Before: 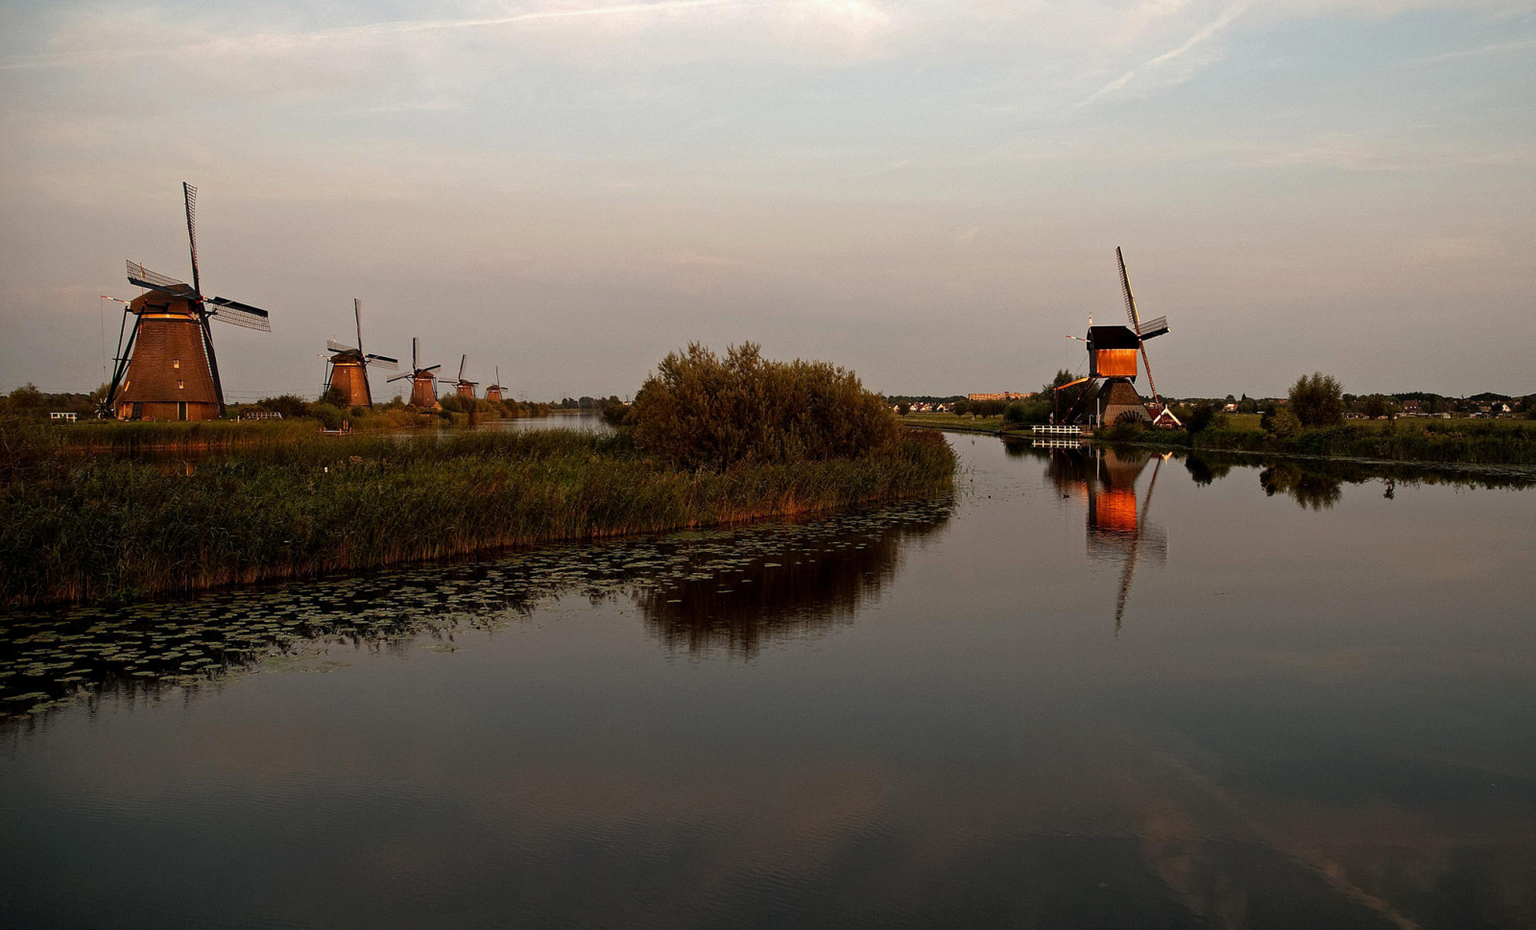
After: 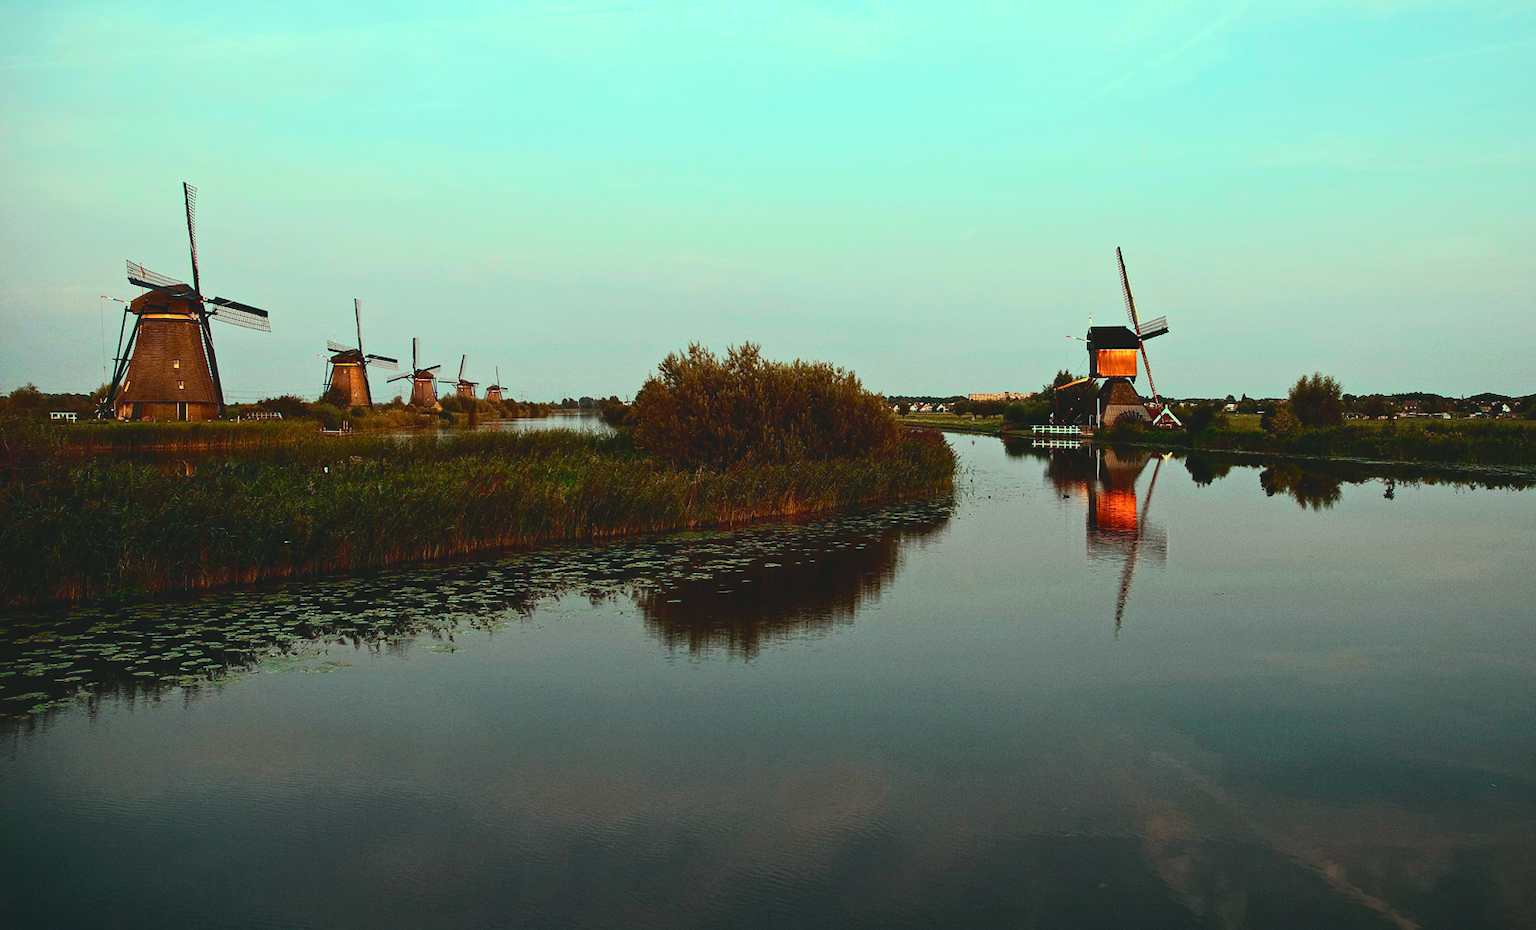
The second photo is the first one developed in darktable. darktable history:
tone curve: curves: ch0 [(0, 0.087) (0.175, 0.178) (0.466, 0.498) (0.715, 0.764) (1, 0.961)]; ch1 [(0, 0) (0.437, 0.398) (0.476, 0.466) (0.505, 0.505) (0.534, 0.544) (0.612, 0.605) (0.641, 0.643) (1, 1)]; ch2 [(0, 0) (0.359, 0.379) (0.427, 0.453) (0.489, 0.495) (0.531, 0.534) (0.579, 0.579) (1, 1)], color space Lab, independent channels, preserve colors none
contrast brightness saturation: contrast 0.2, brightness 0.16, saturation 0.22
color balance: mode lift, gamma, gain (sRGB), lift [0.997, 0.979, 1.021, 1.011], gamma [1, 1.084, 0.916, 0.998], gain [1, 0.87, 1.13, 1.101], contrast 4.55%, contrast fulcrum 38.24%, output saturation 104.09%
